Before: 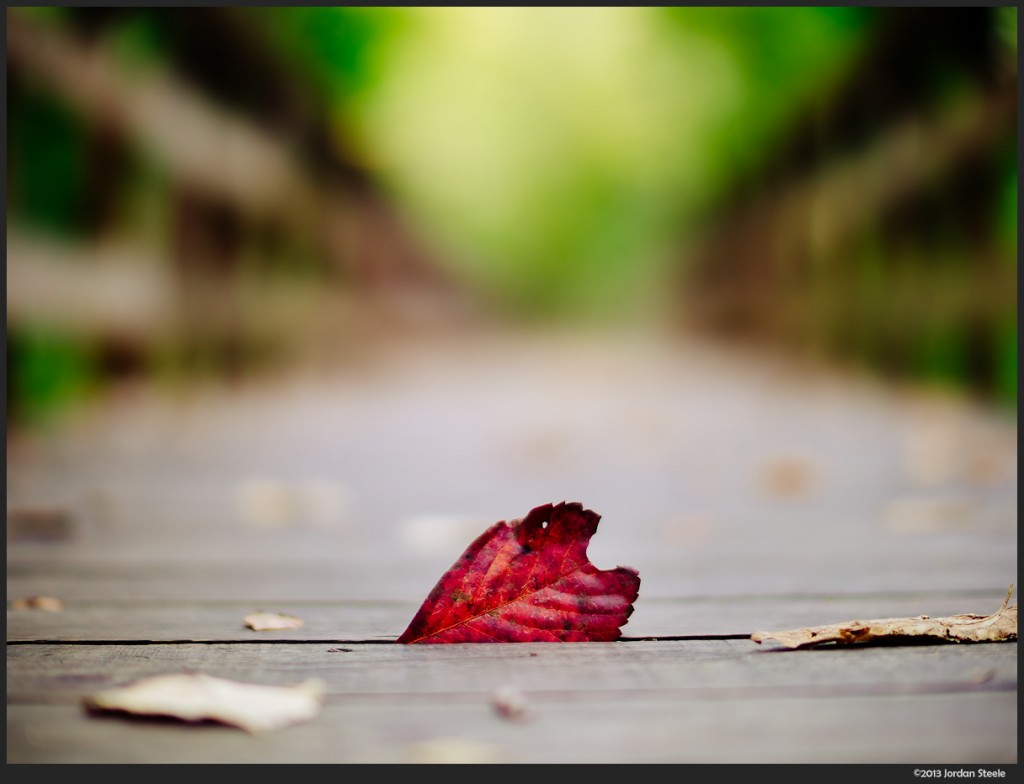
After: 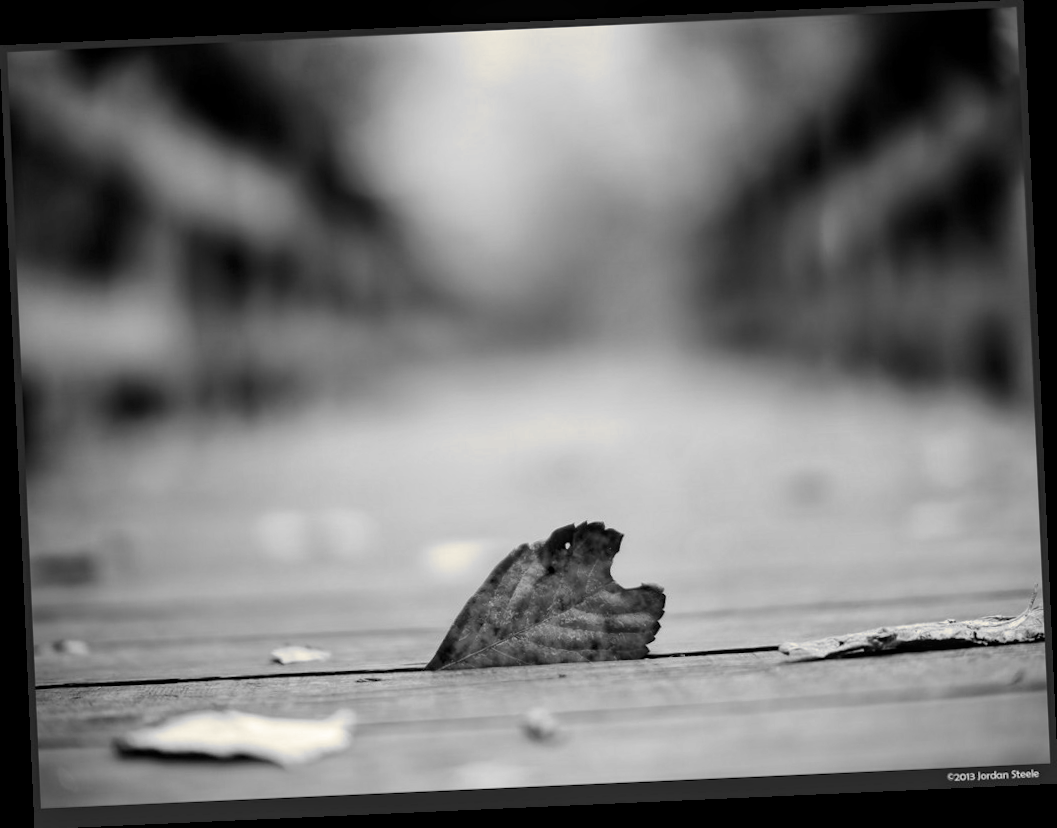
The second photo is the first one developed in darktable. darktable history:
split-toning: shadows › hue 43.2°, shadows › saturation 0, highlights › hue 50.4°, highlights › saturation 1
monochrome: size 1
rotate and perspective: rotation -2.56°, automatic cropping off
local contrast: highlights 99%, shadows 86%, detail 160%, midtone range 0.2
